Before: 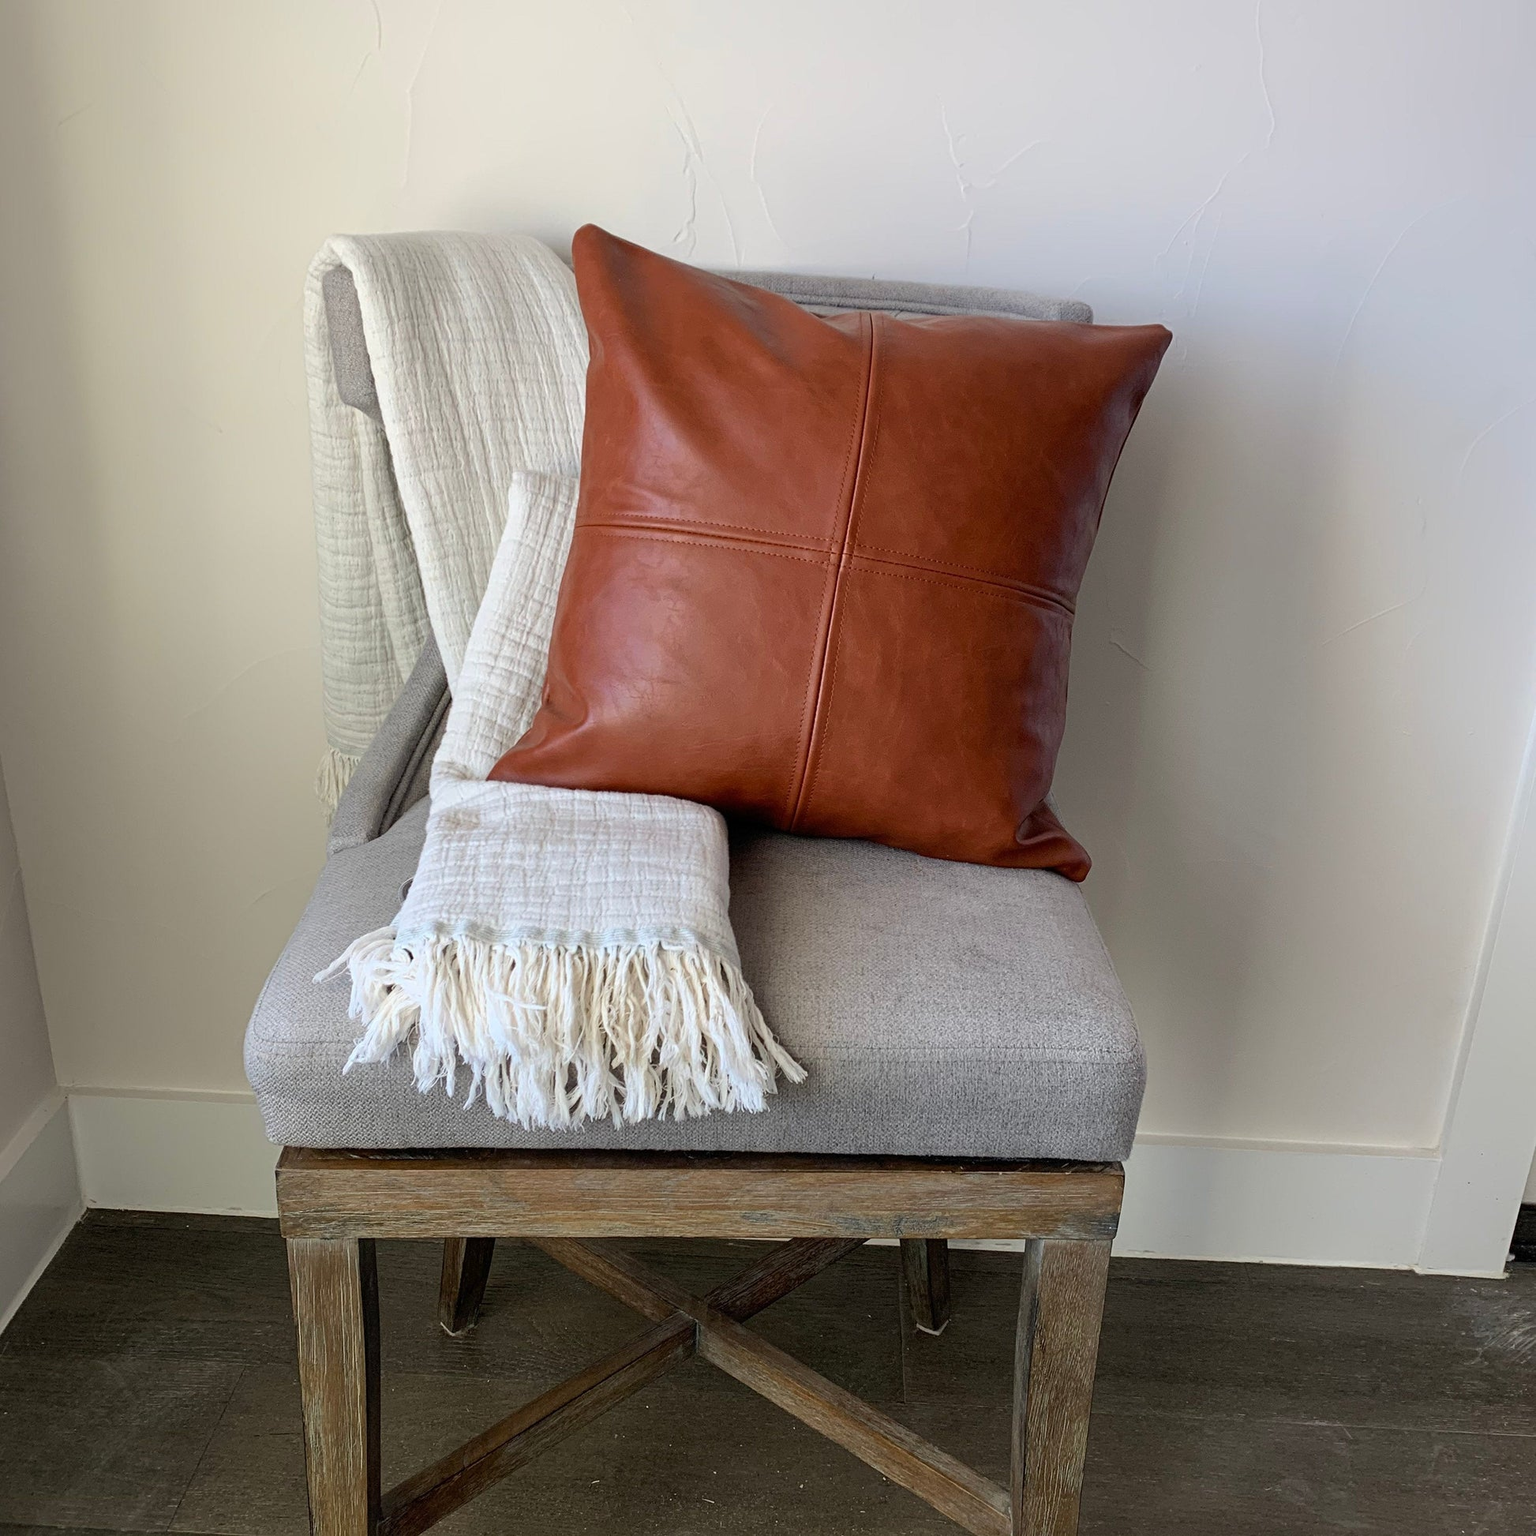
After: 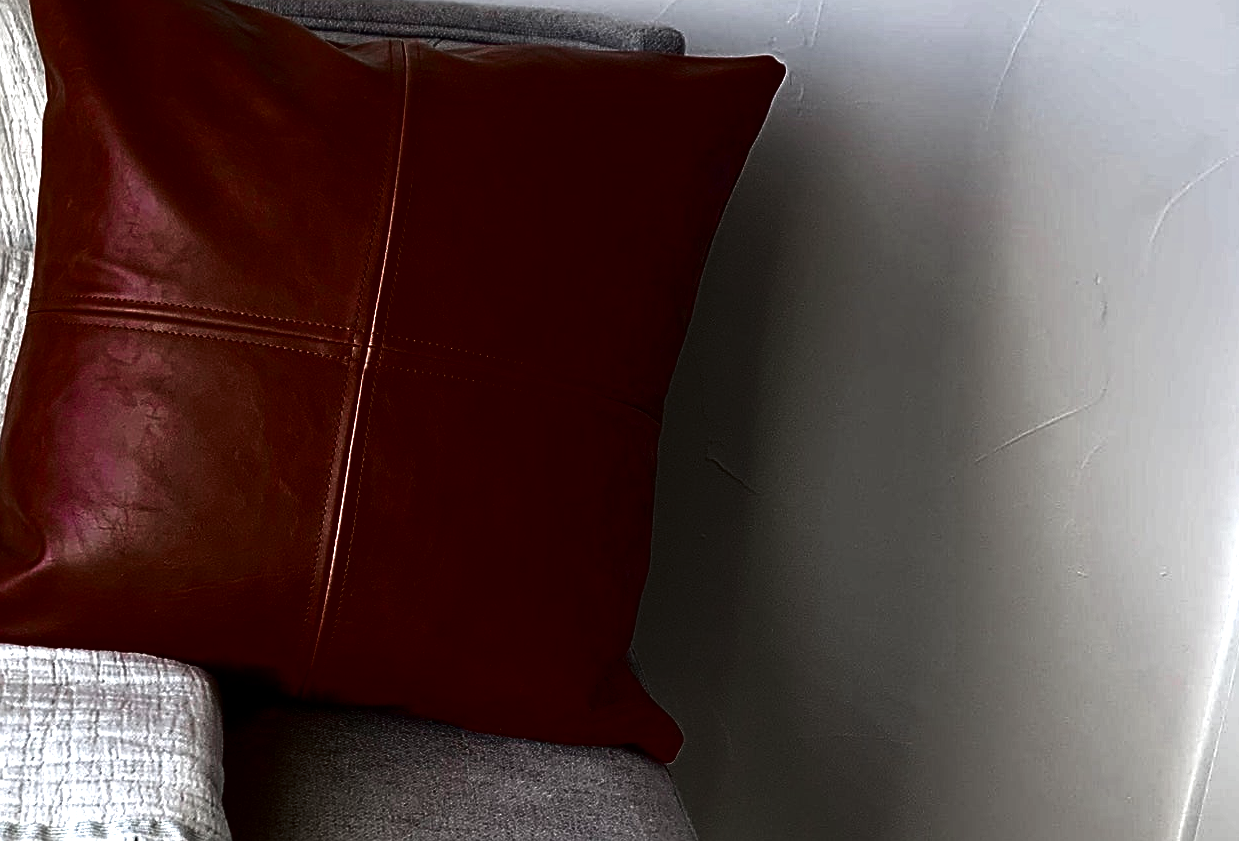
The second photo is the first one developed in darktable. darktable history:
sharpen: on, module defaults
color zones: curves: ch1 [(0, 0.34) (0.143, 0.164) (0.286, 0.152) (0.429, 0.176) (0.571, 0.173) (0.714, 0.188) (0.857, 0.199) (1, 0.34)]
tone equalizer: -8 EV -0.75 EV, -7 EV -0.7 EV, -6 EV -0.6 EV, -5 EV -0.4 EV, -3 EV 0.4 EV, -2 EV 0.6 EV, -1 EV 0.7 EV, +0 EV 0.75 EV, edges refinement/feathering 500, mask exposure compensation -1.57 EV, preserve details no
contrast brightness saturation: brightness -1, saturation 1
crop: left 36.005%, top 18.293%, right 0.31%, bottom 38.444%
